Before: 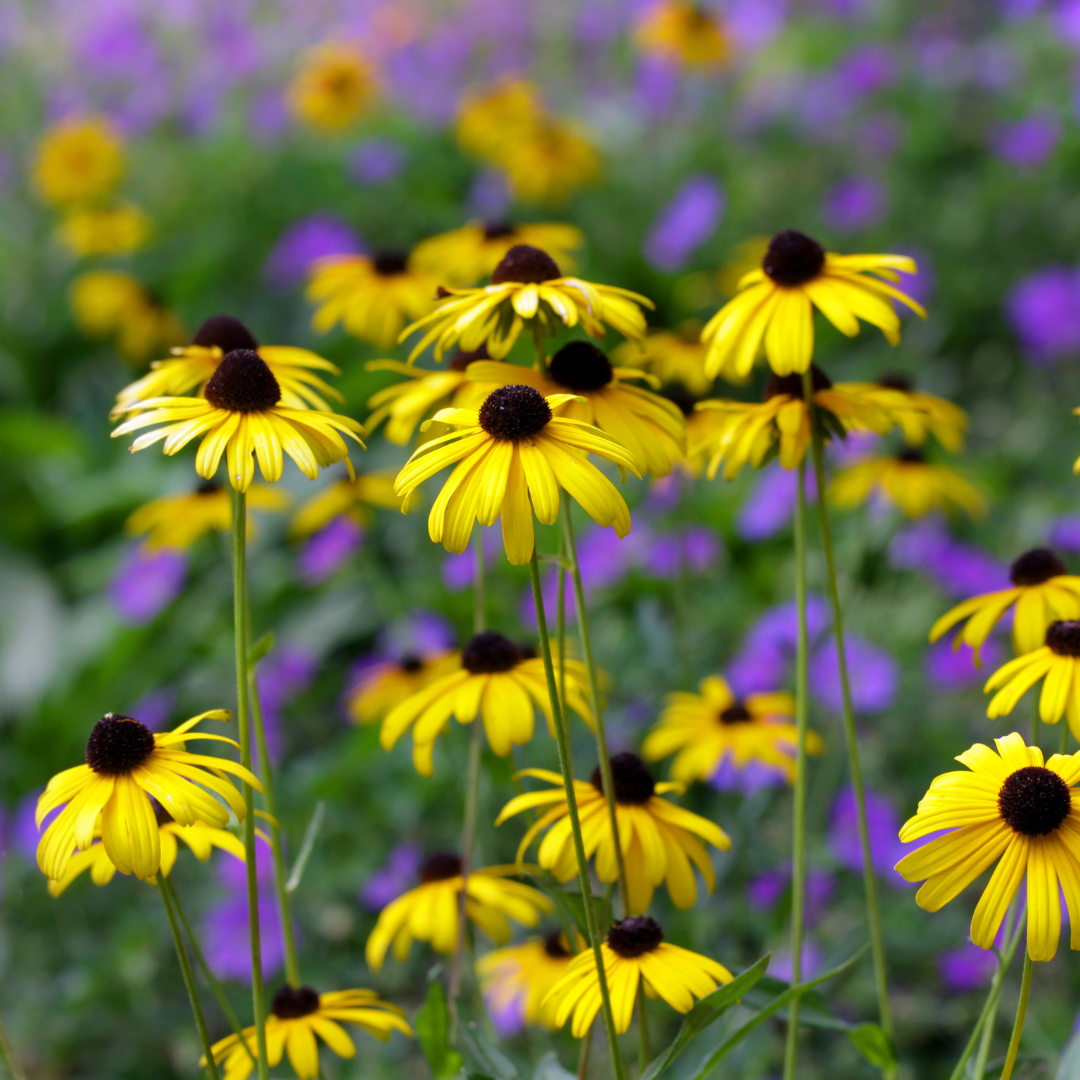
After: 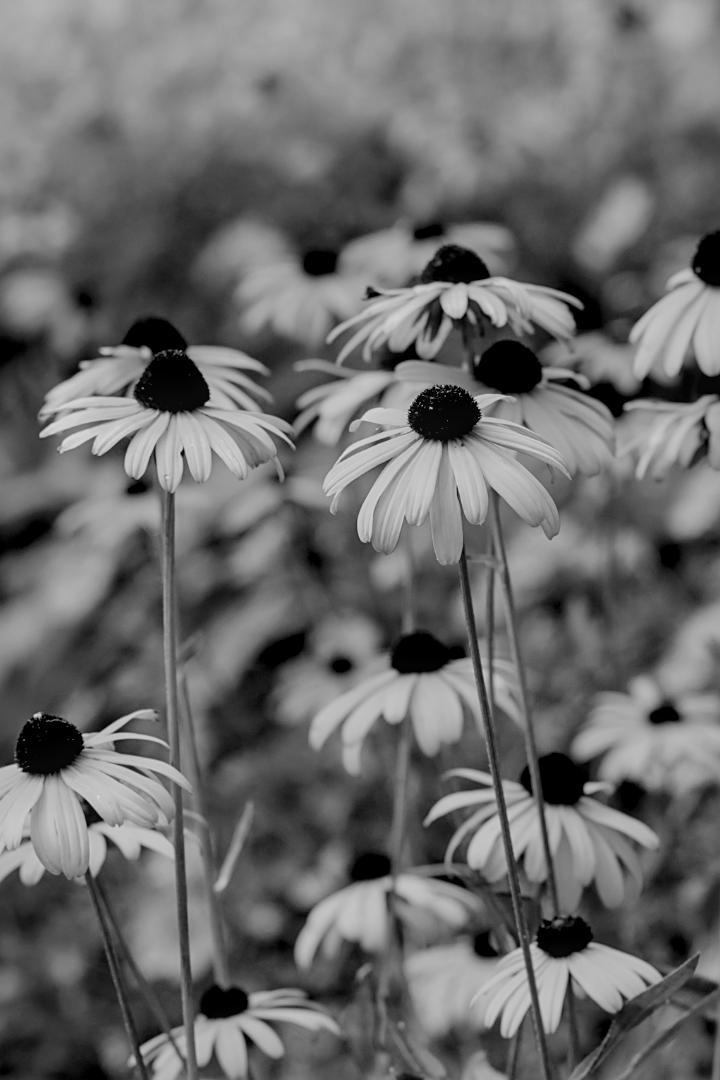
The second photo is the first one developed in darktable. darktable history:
local contrast: on, module defaults
levels: levels [0.018, 0.493, 1]
crop and rotate: left 6.617%, right 26.717%
white balance: red 1.042, blue 1.17
sharpen: on, module defaults
filmic rgb: black relative exposure -6.15 EV, white relative exposure 6.96 EV, hardness 2.23, color science v6 (2022)
color calibration: output gray [0.267, 0.423, 0.267, 0], illuminant same as pipeline (D50), adaptation none (bypass)
color balance rgb: perceptual saturation grading › global saturation 30%, global vibrance 10%
